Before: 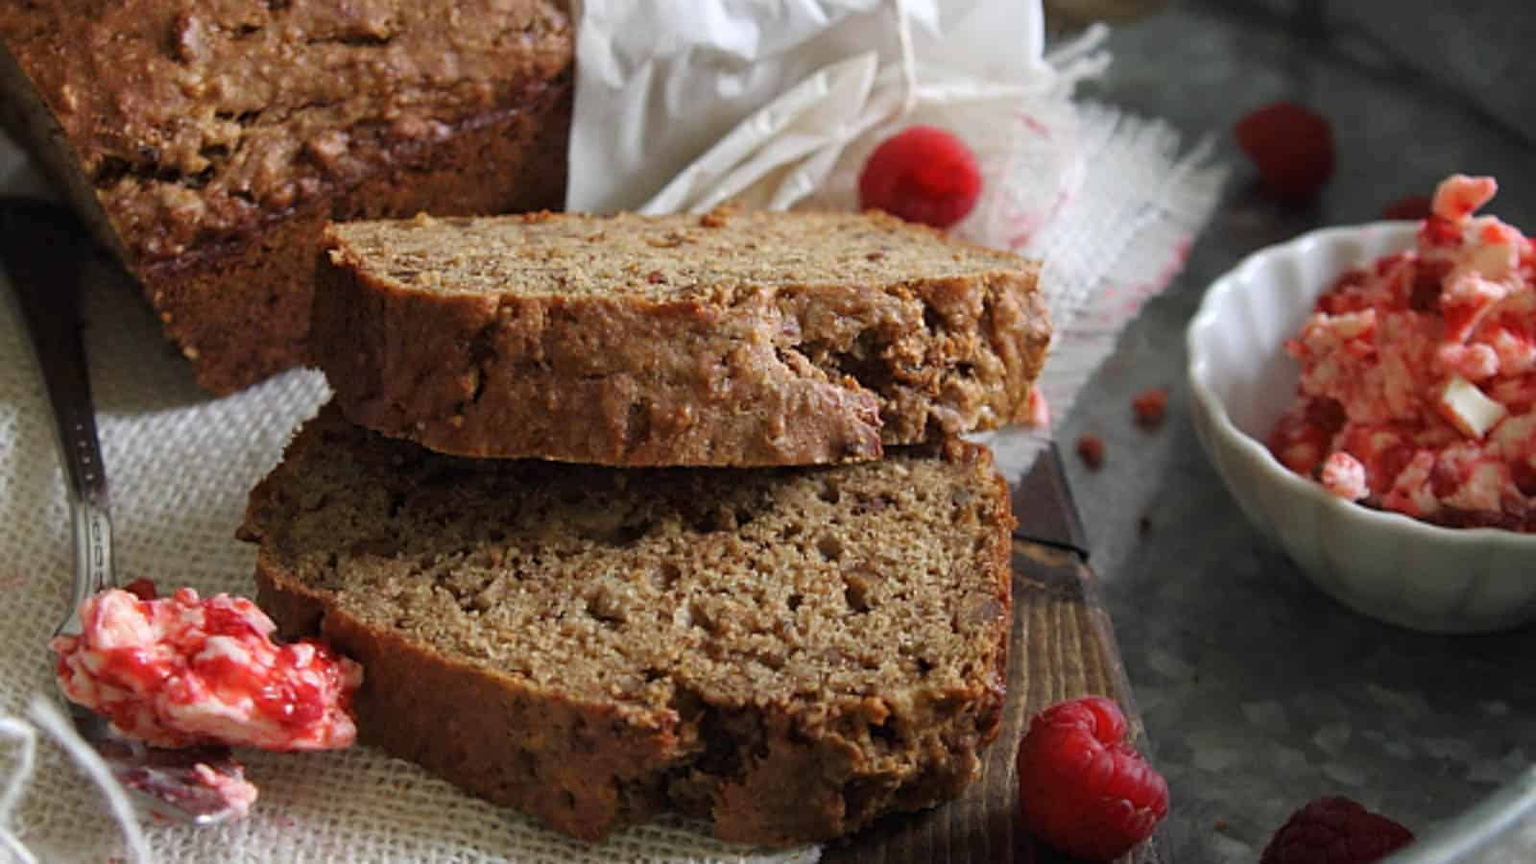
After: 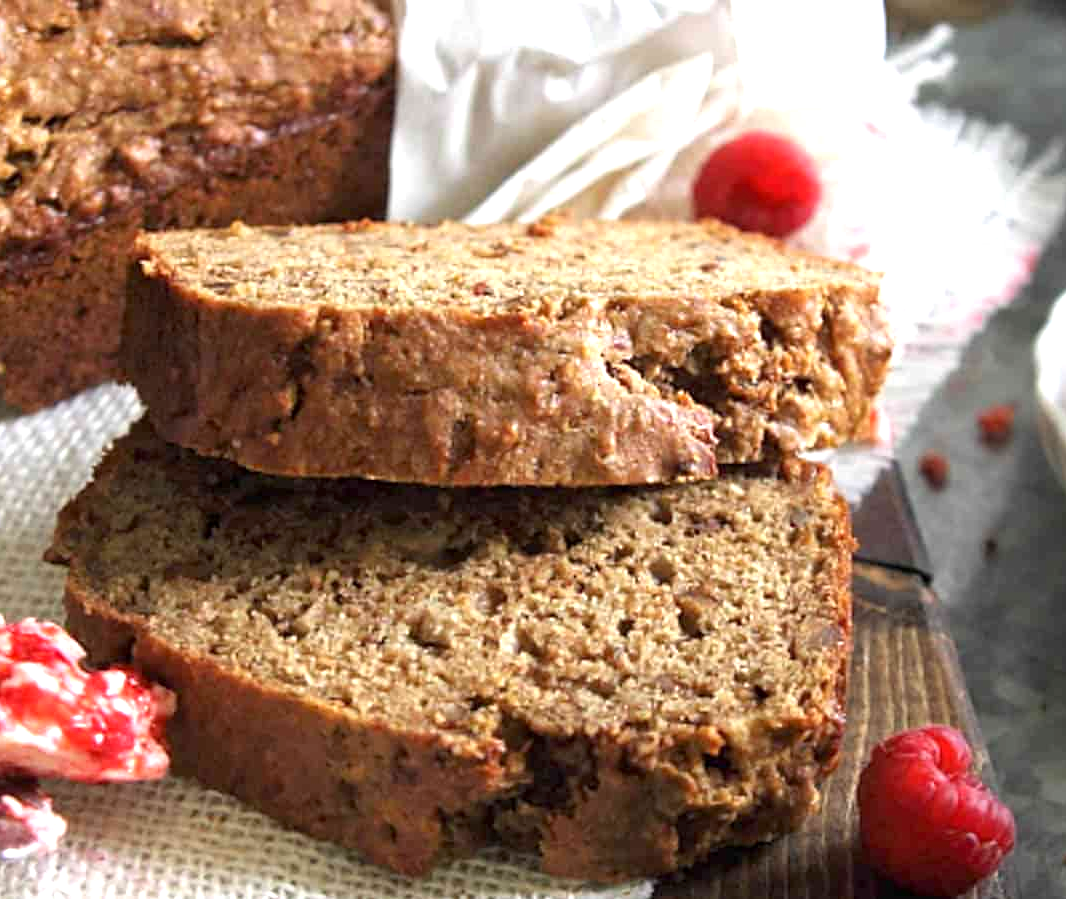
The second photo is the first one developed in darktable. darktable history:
crop and rotate: left 12.673%, right 20.66%
white balance: emerald 1
exposure: black level correction 0.001, exposure 1.116 EV, compensate highlight preservation false
